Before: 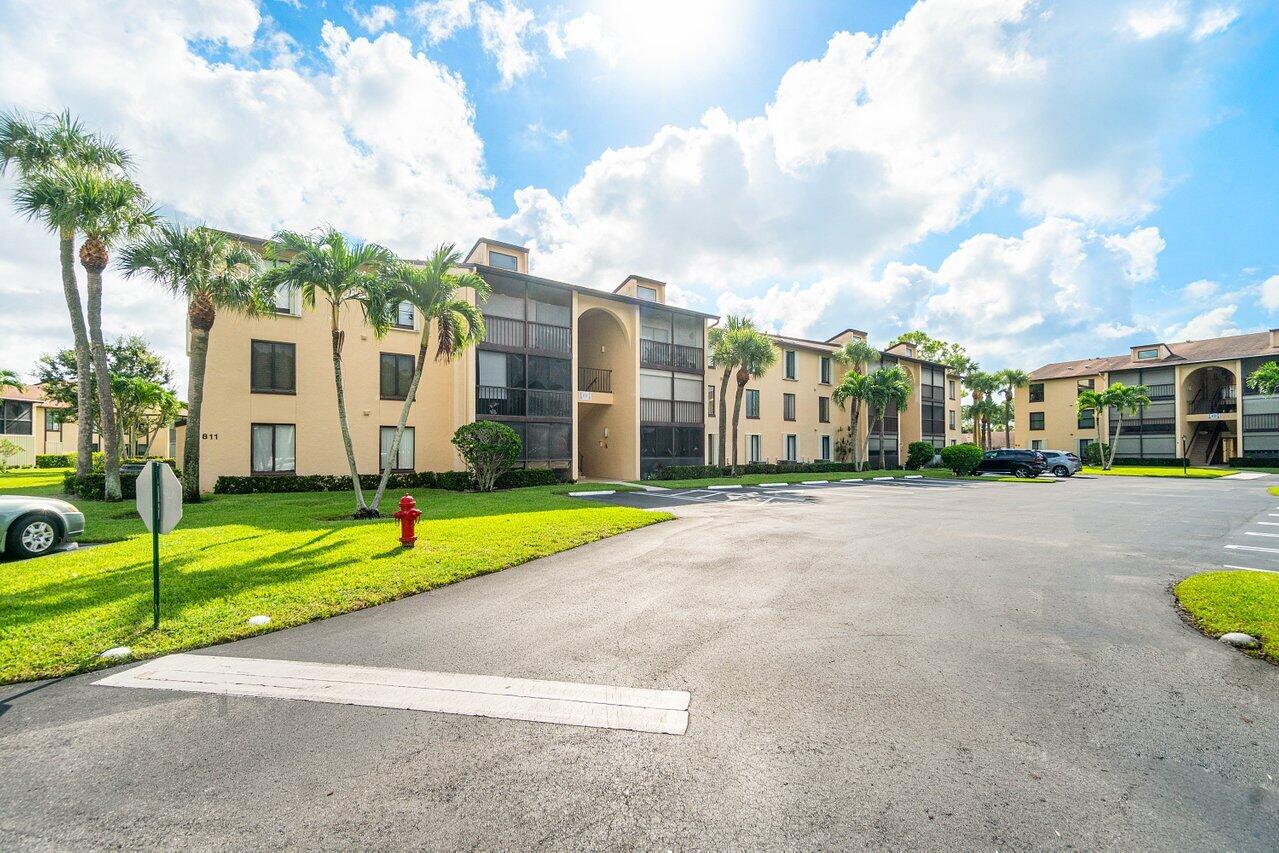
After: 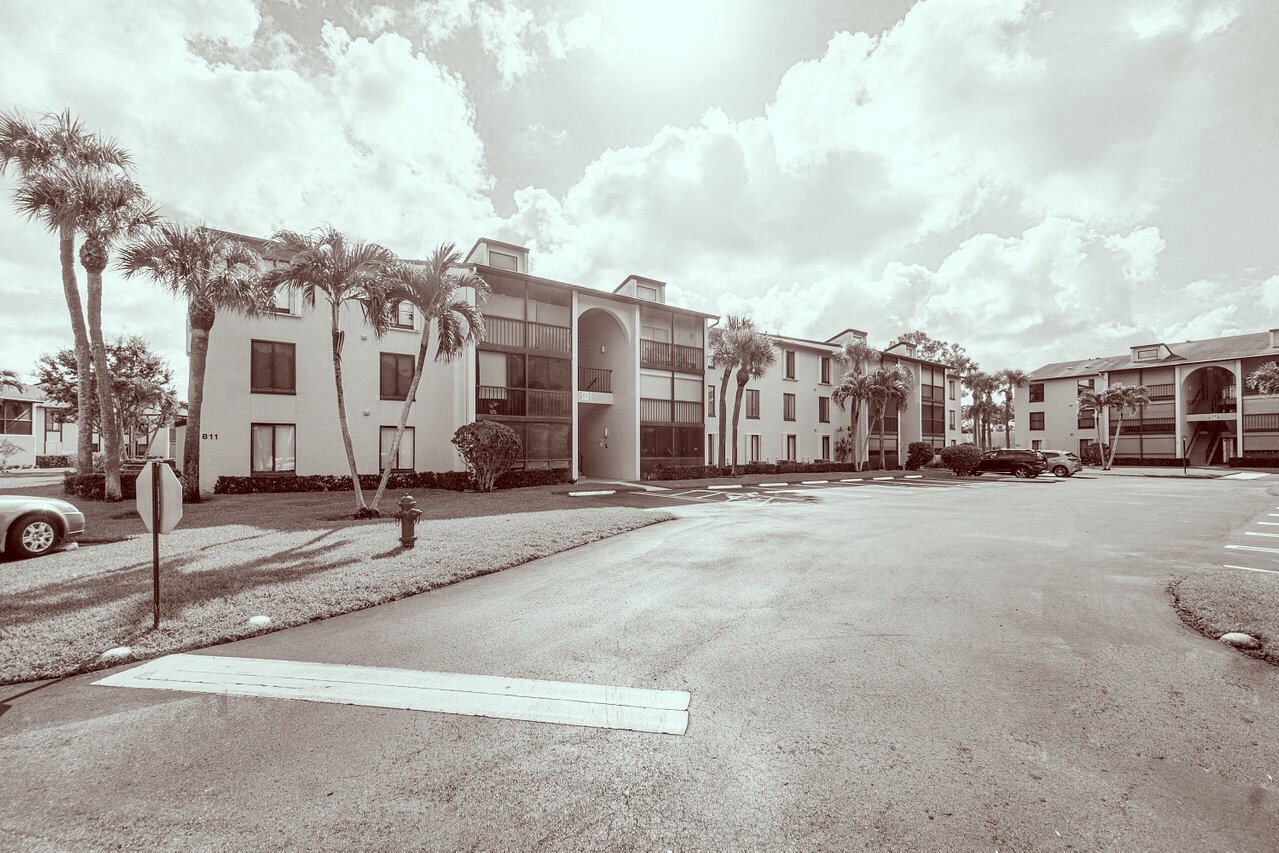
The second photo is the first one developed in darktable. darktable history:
color correction: highlights a* -7.17, highlights b* -0.172, shadows a* 20.1, shadows b* 12.03
color calibration: output gray [0.31, 0.36, 0.33, 0], illuminant as shot in camera, x 0.358, y 0.373, temperature 4628.91 K, gamut compression 0.971
